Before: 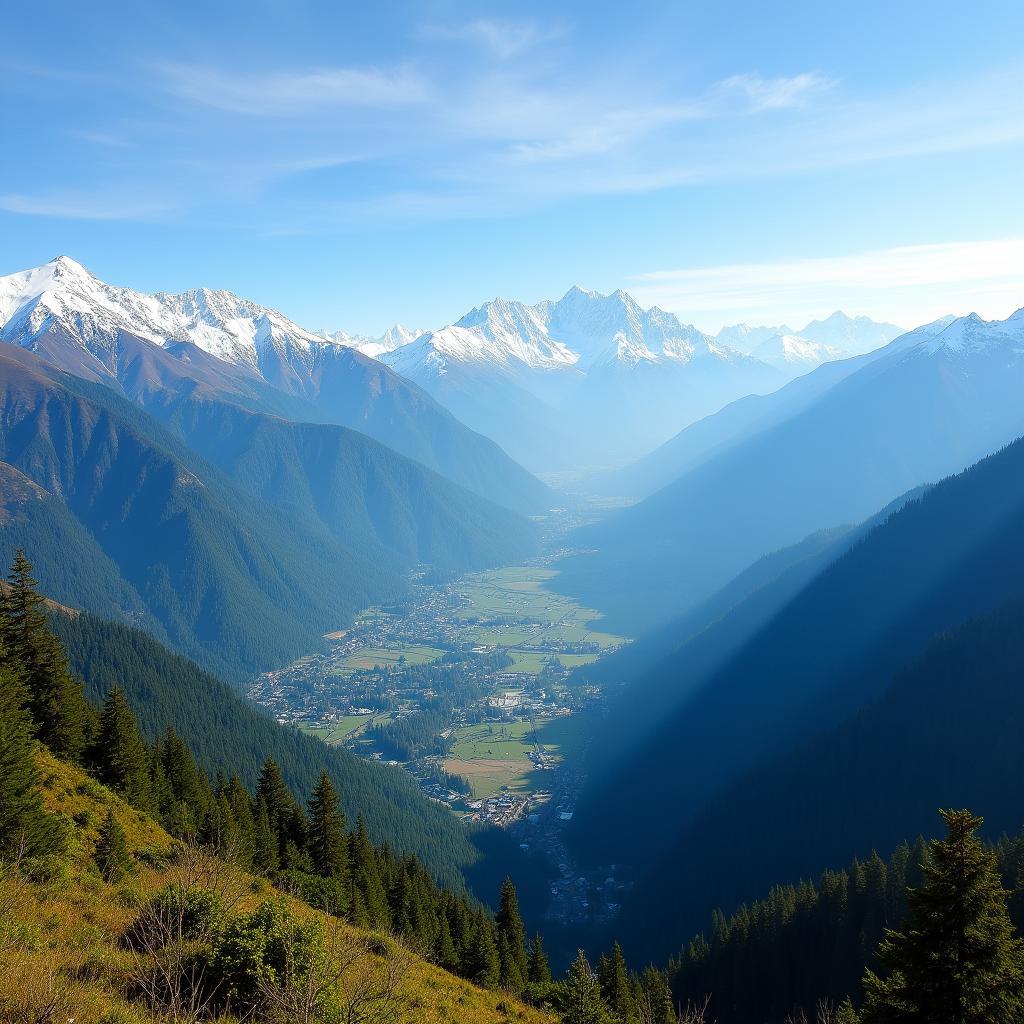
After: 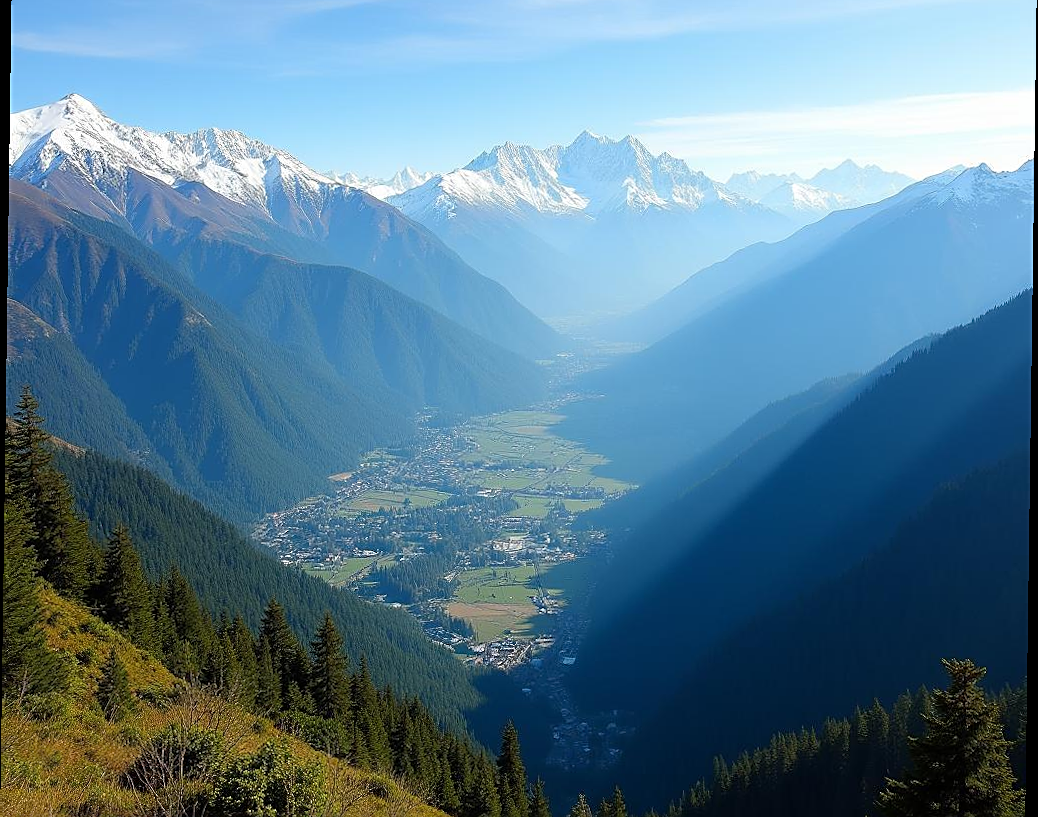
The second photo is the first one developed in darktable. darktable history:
crop and rotate: top 15.774%, bottom 5.506%
rotate and perspective: rotation 0.8°, automatic cropping off
sharpen: on, module defaults
